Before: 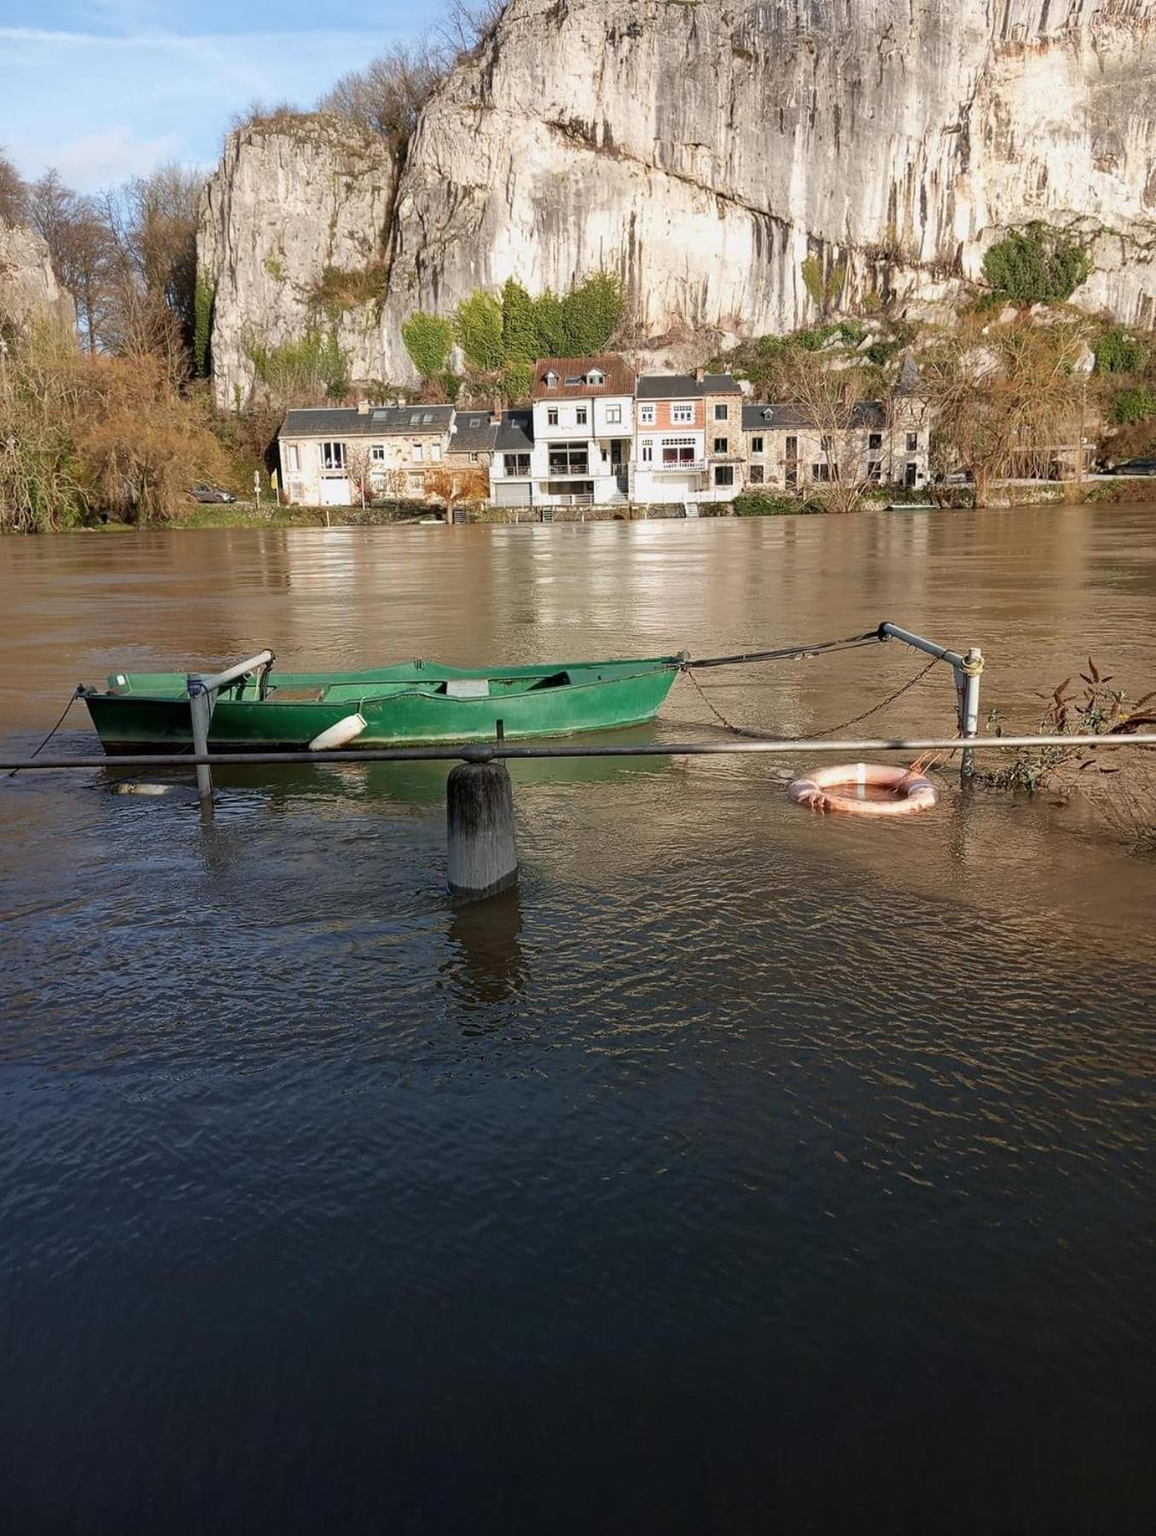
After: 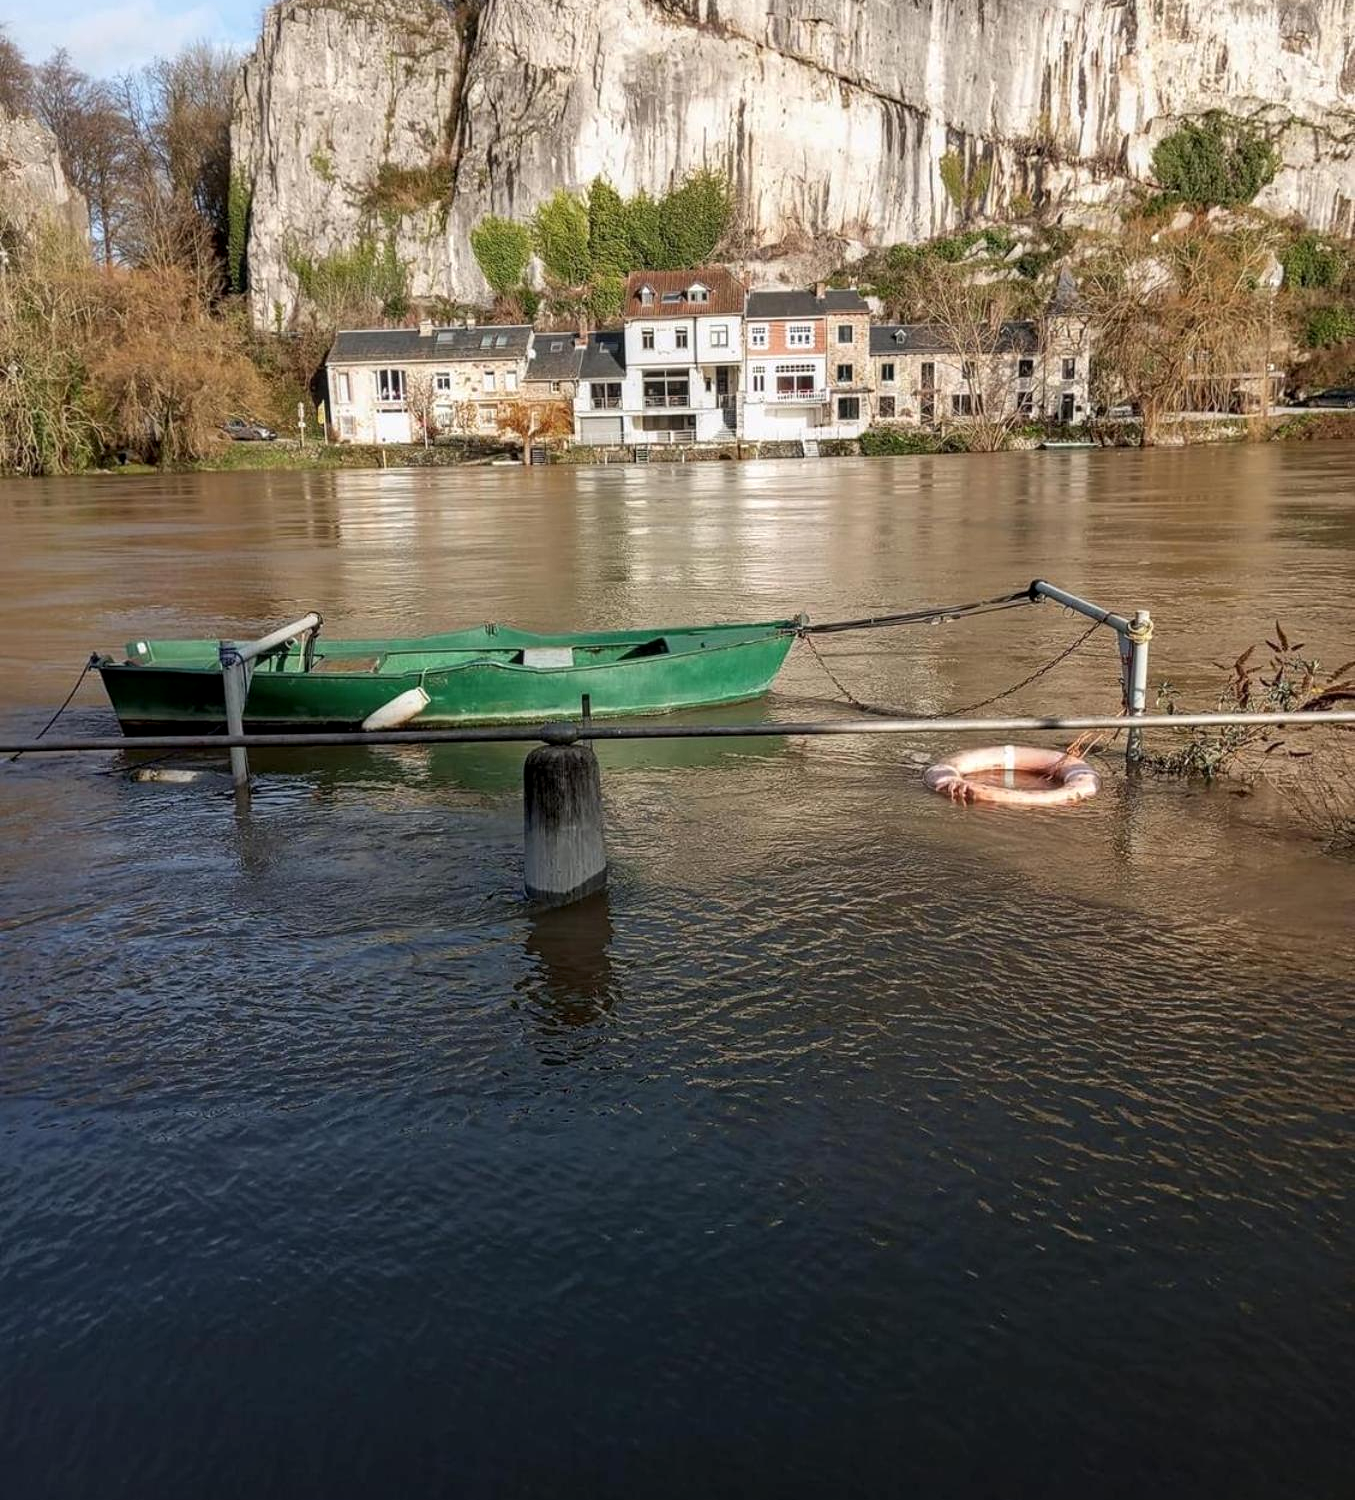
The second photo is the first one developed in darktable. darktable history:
local contrast: shadows 45%
crop and rotate: top 8.333%, bottom 8.333%
